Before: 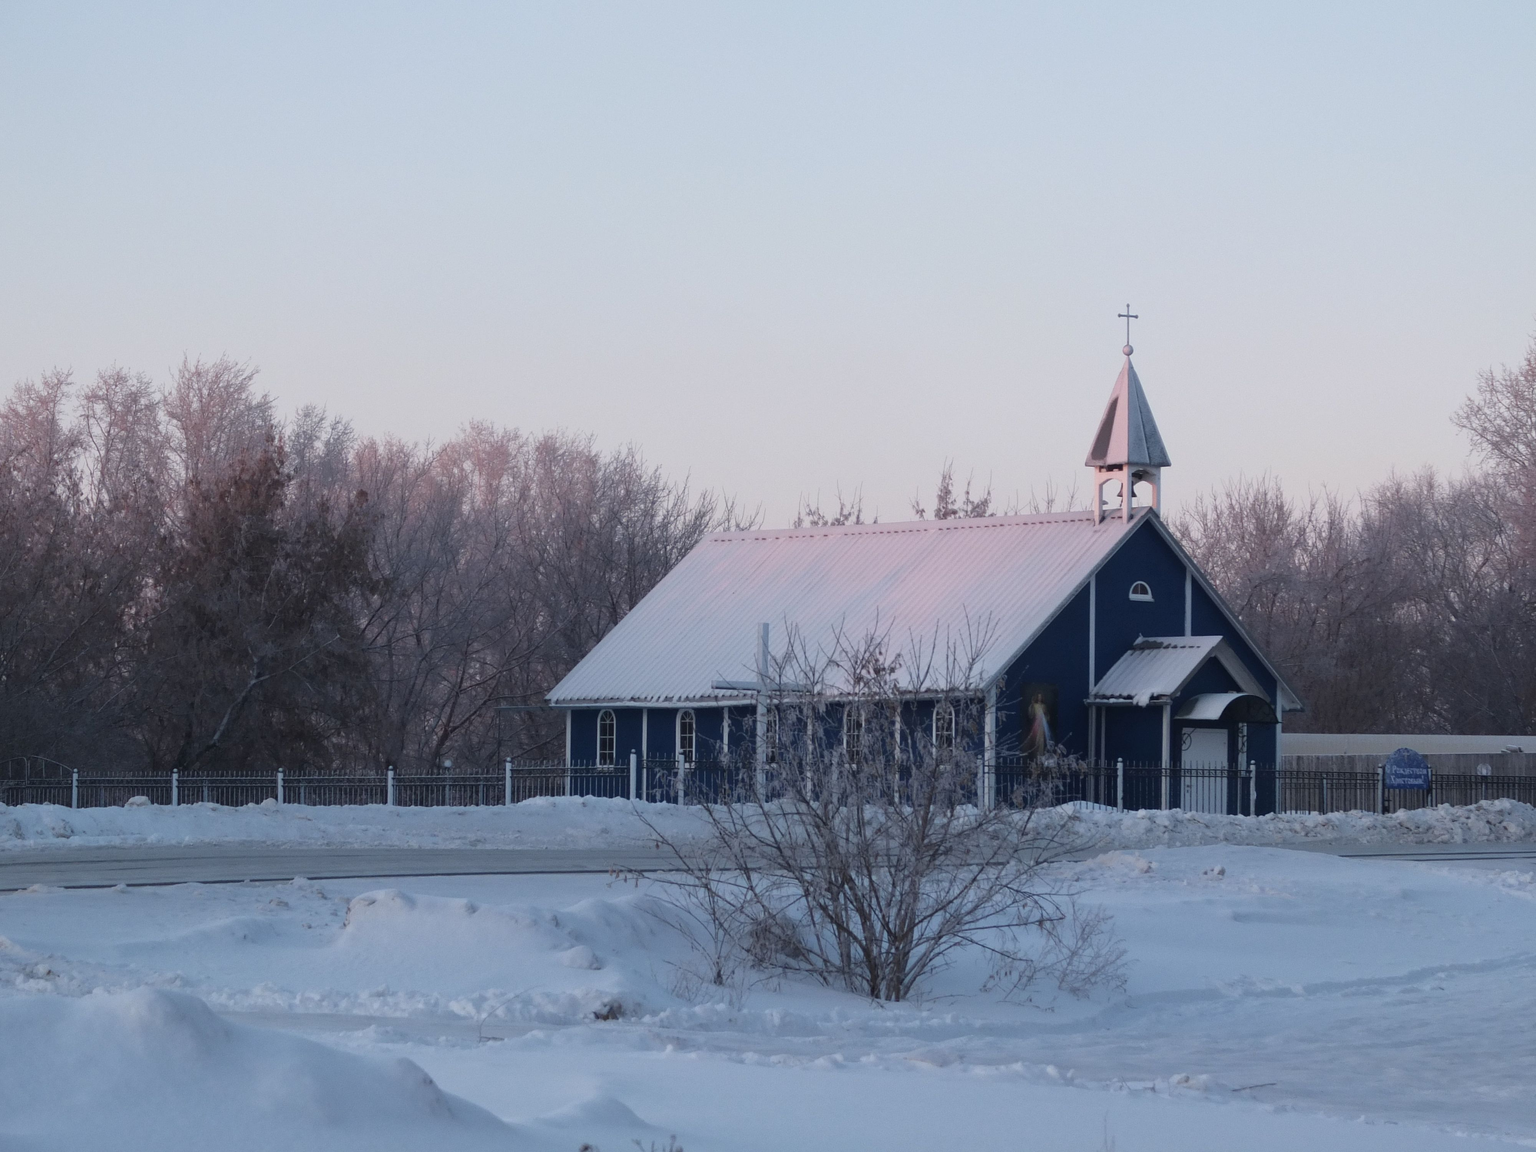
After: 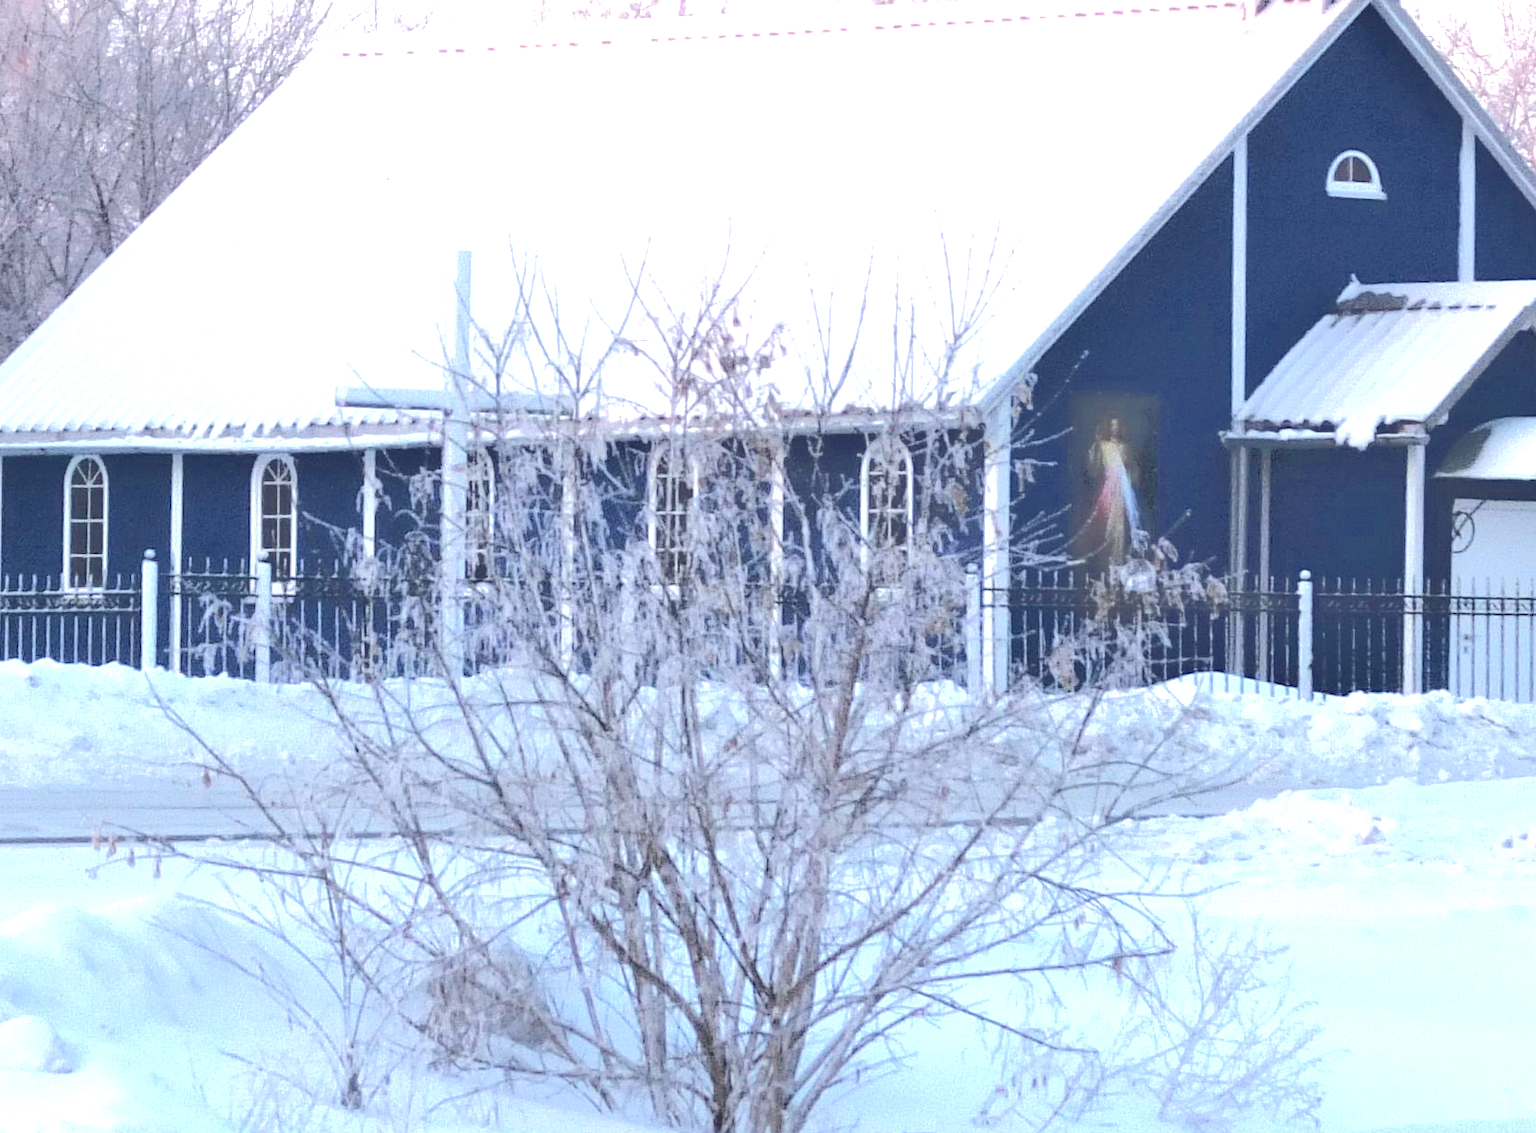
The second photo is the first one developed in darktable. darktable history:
levels: mode automatic
crop: left 37.139%, top 44.951%, right 20.712%, bottom 13.578%
exposure: exposure 2.004 EV, compensate highlight preservation false
tone equalizer: -8 EV -0.501 EV, -7 EV -0.281 EV, -6 EV -0.051 EV, -5 EV 0.38 EV, -4 EV 0.986 EV, -3 EV 0.823 EV, -2 EV -0.013 EV, -1 EV 0.124 EV, +0 EV -0.034 EV
tone curve: curves: ch0 [(0, 0) (0.003, 0.026) (0.011, 0.03) (0.025, 0.038) (0.044, 0.046) (0.069, 0.055) (0.1, 0.075) (0.136, 0.114) (0.177, 0.158) (0.224, 0.215) (0.277, 0.296) (0.335, 0.386) (0.399, 0.479) (0.468, 0.568) (0.543, 0.637) (0.623, 0.707) (0.709, 0.773) (0.801, 0.834) (0.898, 0.896) (1, 1)], color space Lab, independent channels, preserve colors none
